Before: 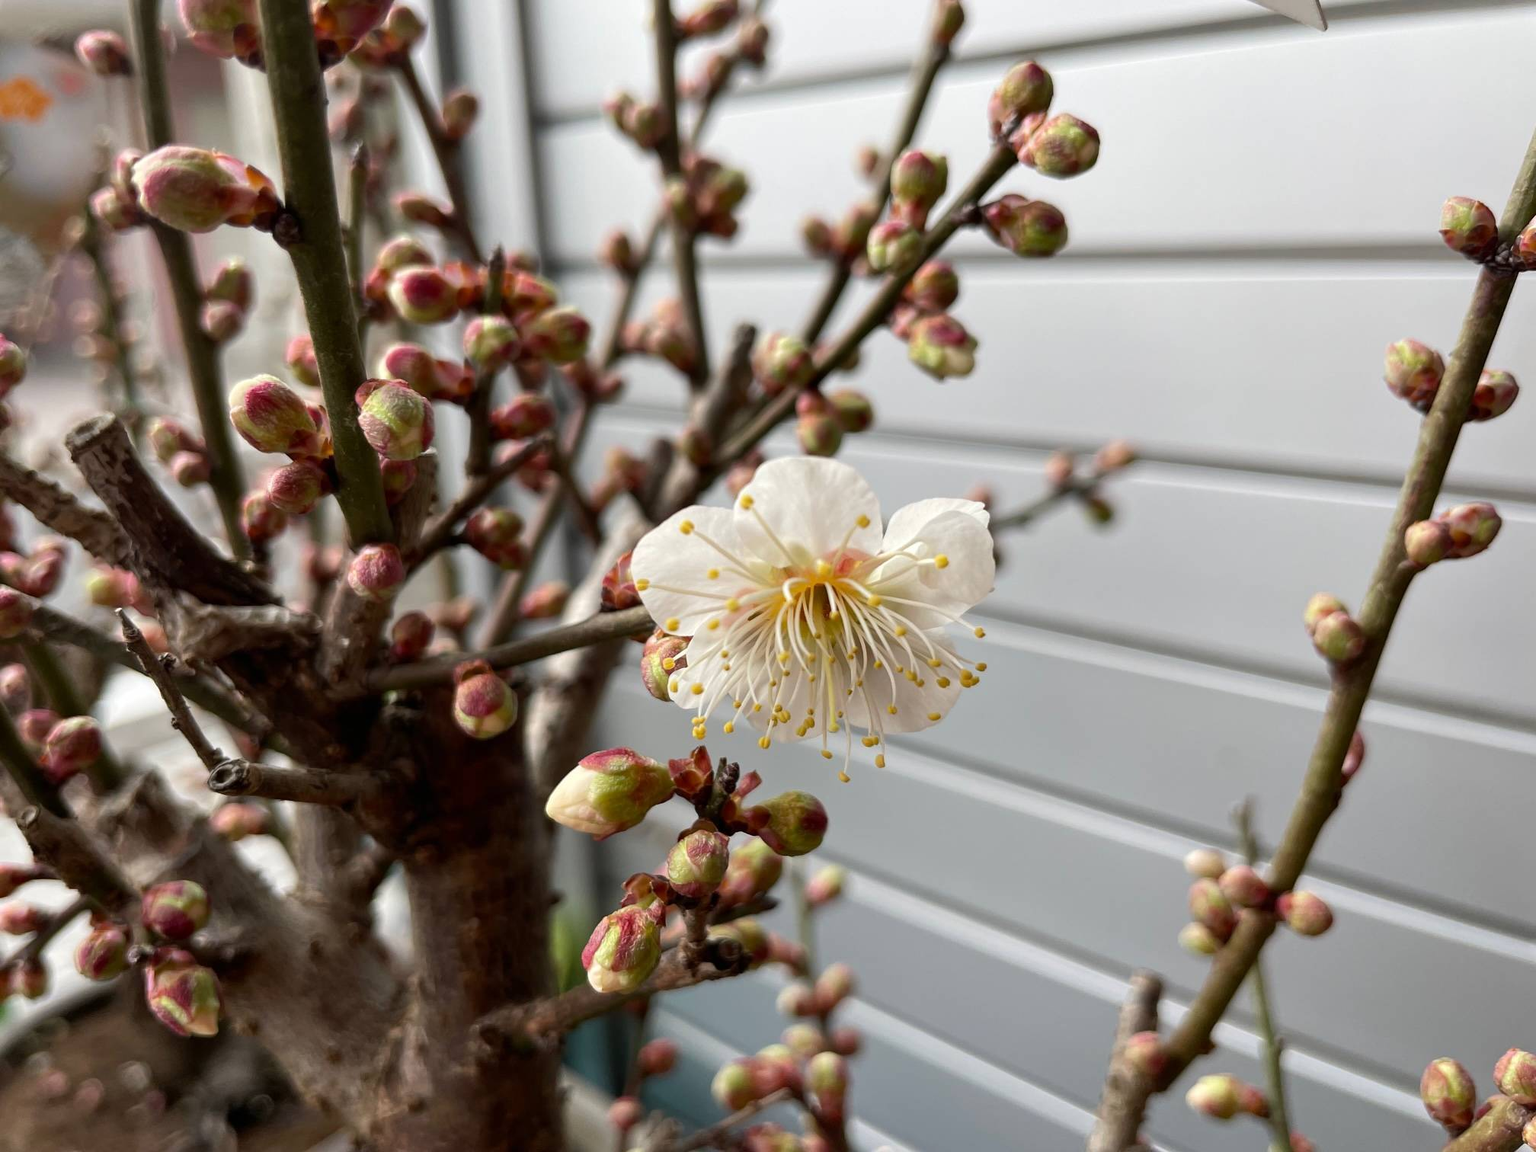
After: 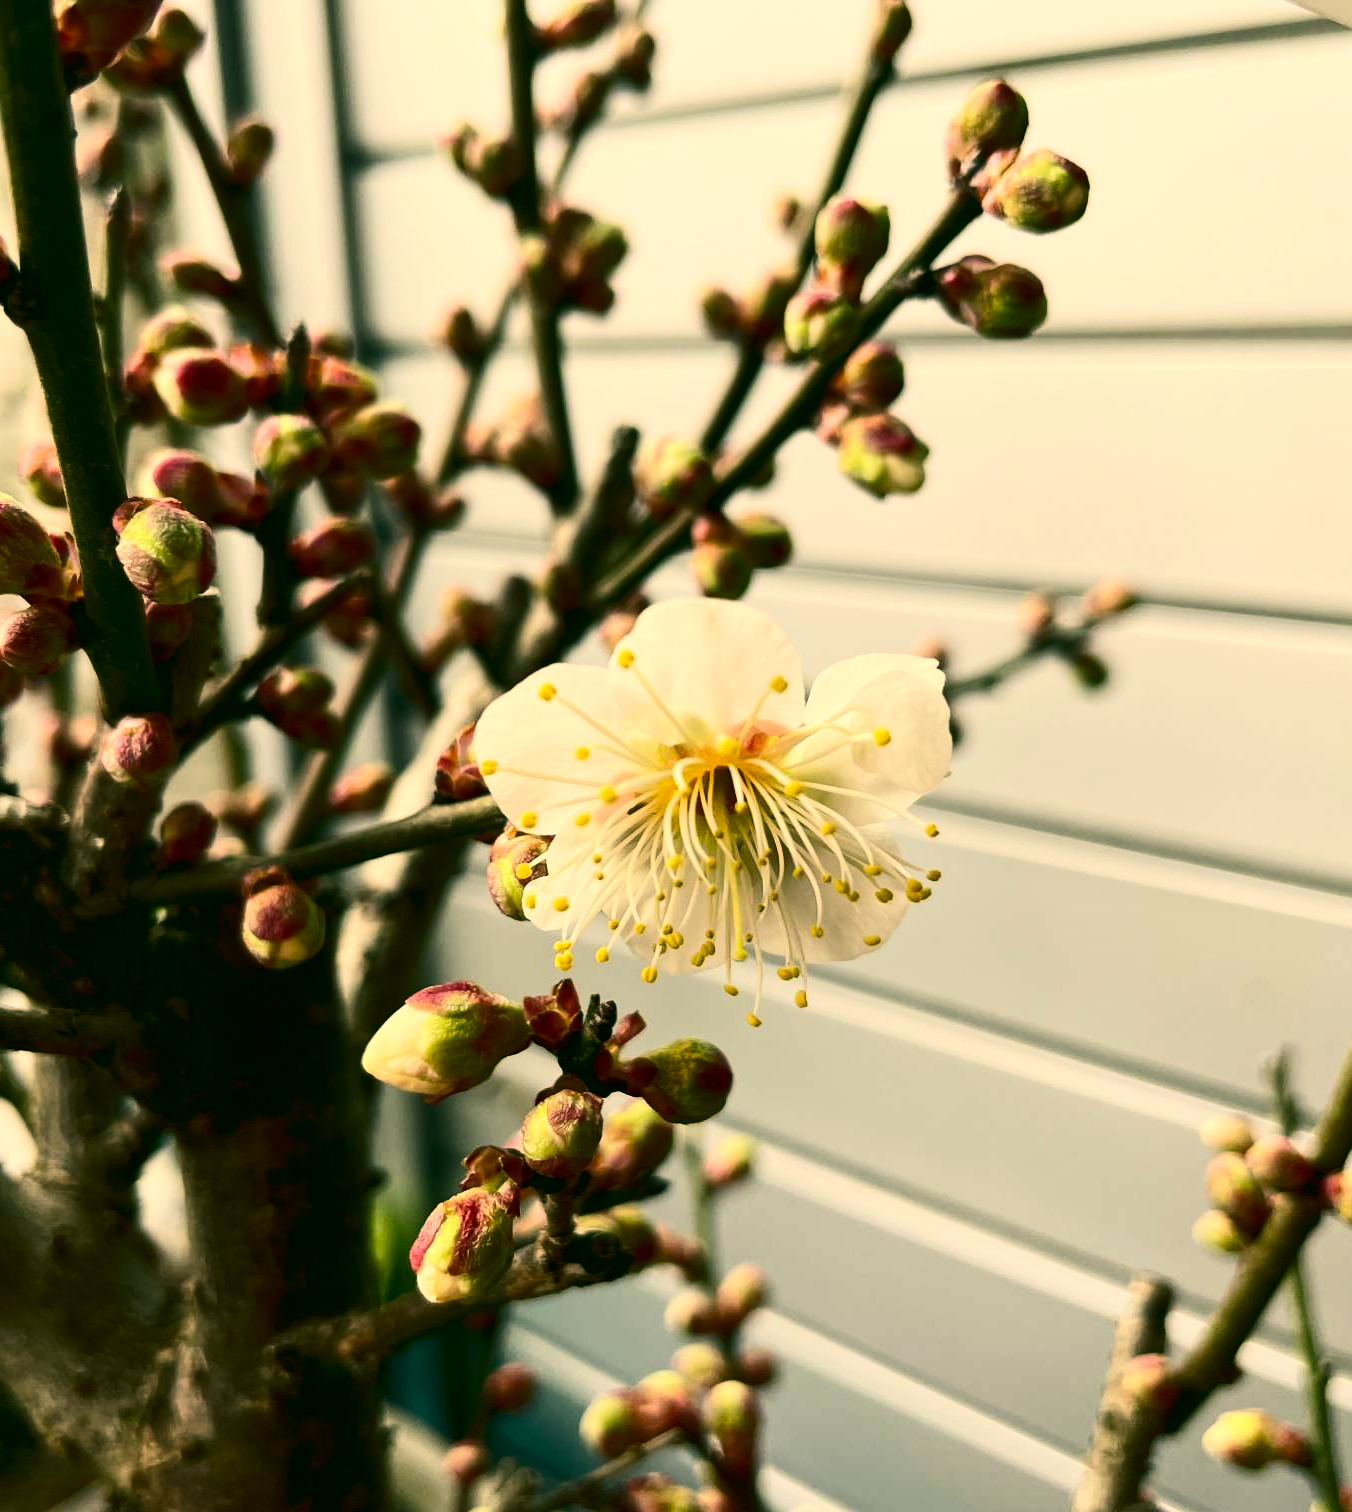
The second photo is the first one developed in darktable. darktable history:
color correction: highlights a* 5.27, highlights b* 23.88, shadows a* -15.65, shadows b* 3.73
crop and rotate: left 17.601%, right 15.291%
exposure: exposure -0.044 EV, compensate exposure bias true, compensate highlight preservation false
contrast brightness saturation: contrast 0.398, brightness 0.052, saturation 0.258
